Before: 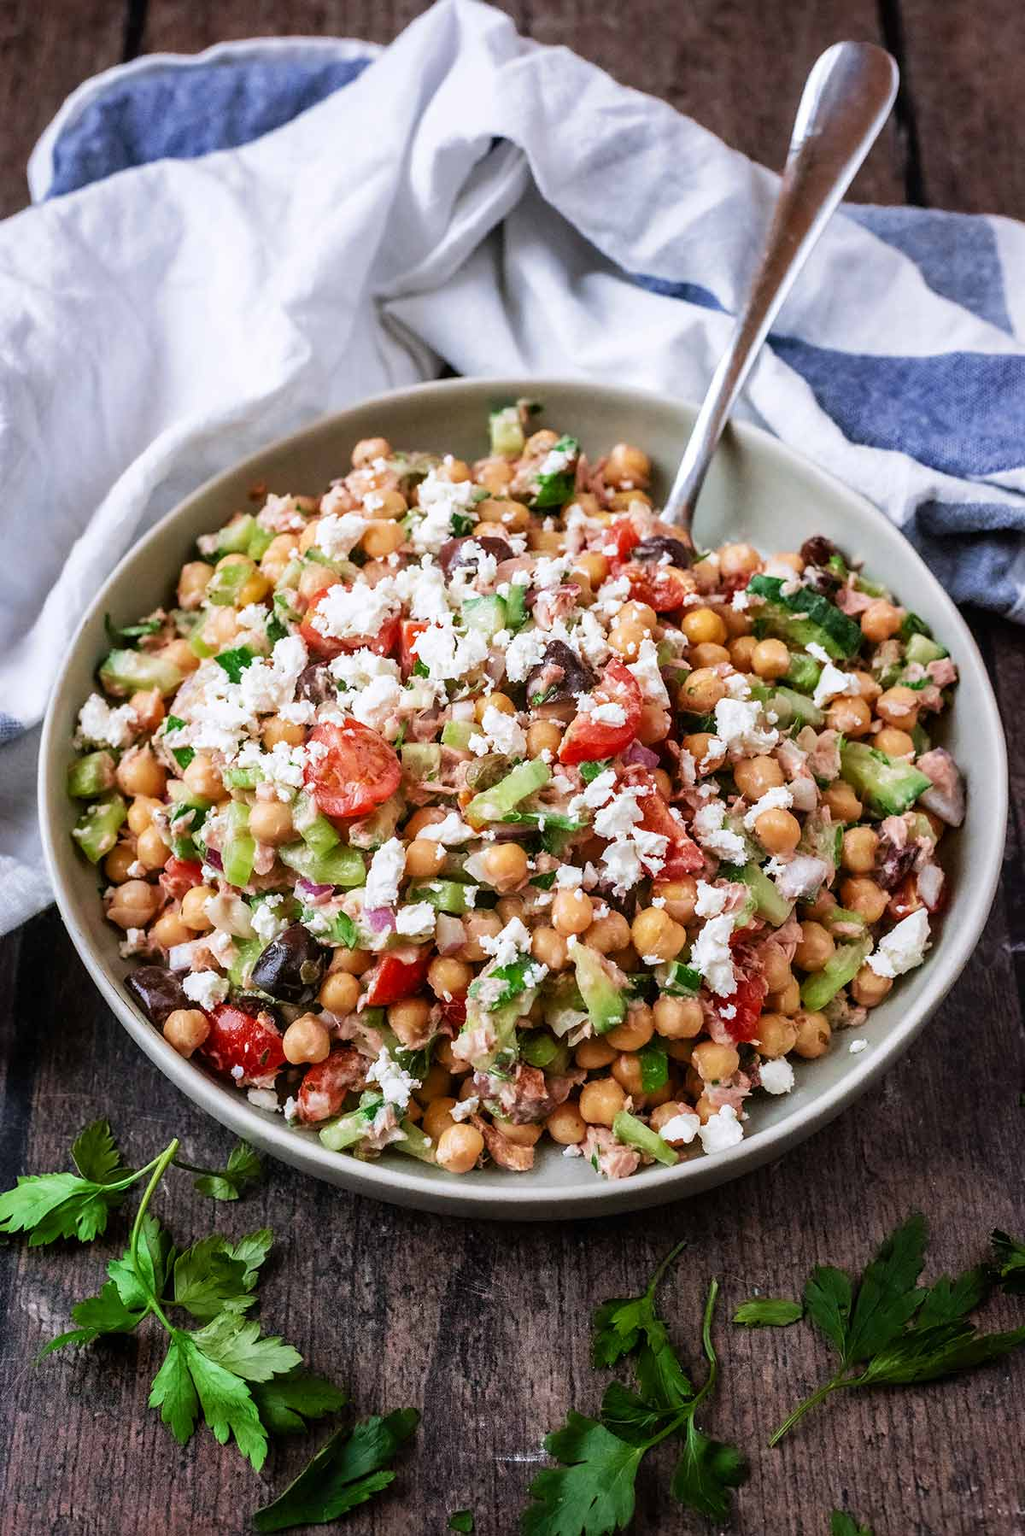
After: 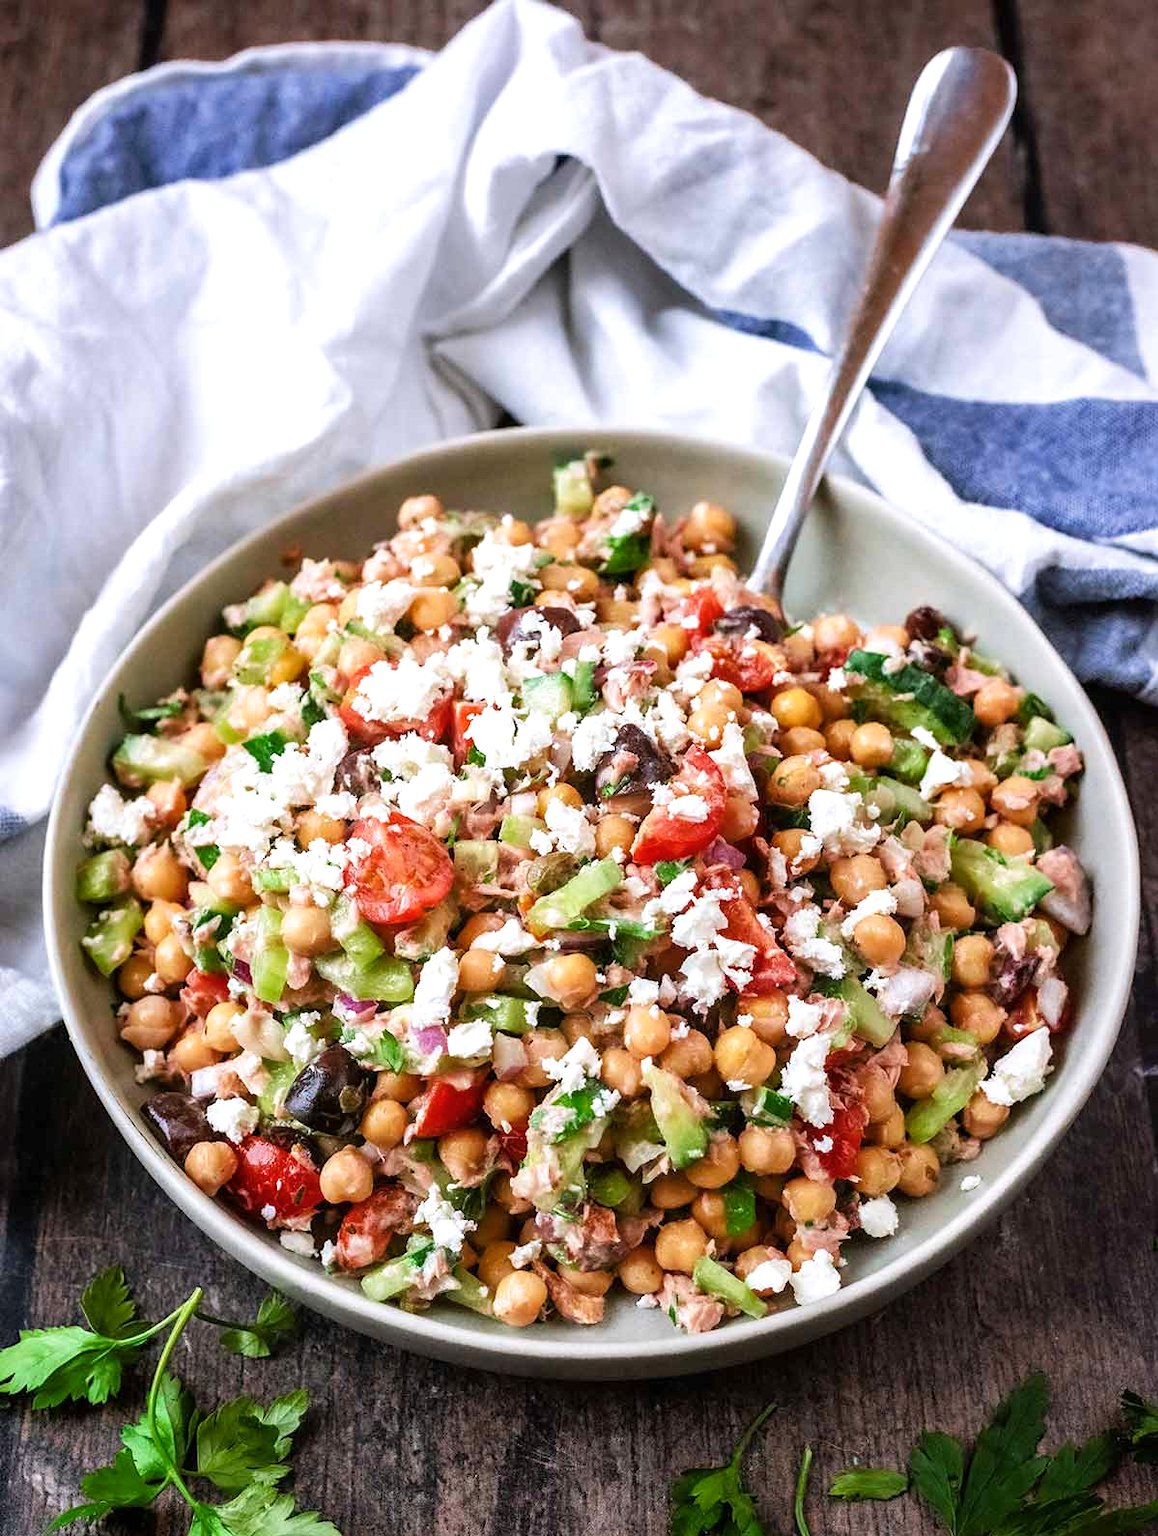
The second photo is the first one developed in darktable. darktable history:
crop and rotate: top 0%, bottom 11.526%
exposure: exposure 0.298 EV, compensate exposure bias true, compensate highlight preservation false
color balance rgb: shadows lift › chroma 0.868%, shadows lift › hue 112.7°, global offset › hue 170.7°, perceptual saturation grading › global saturation 0.573%, perceptual saturation grading › mid-tones 11.307%, global vibrance 0.666%
